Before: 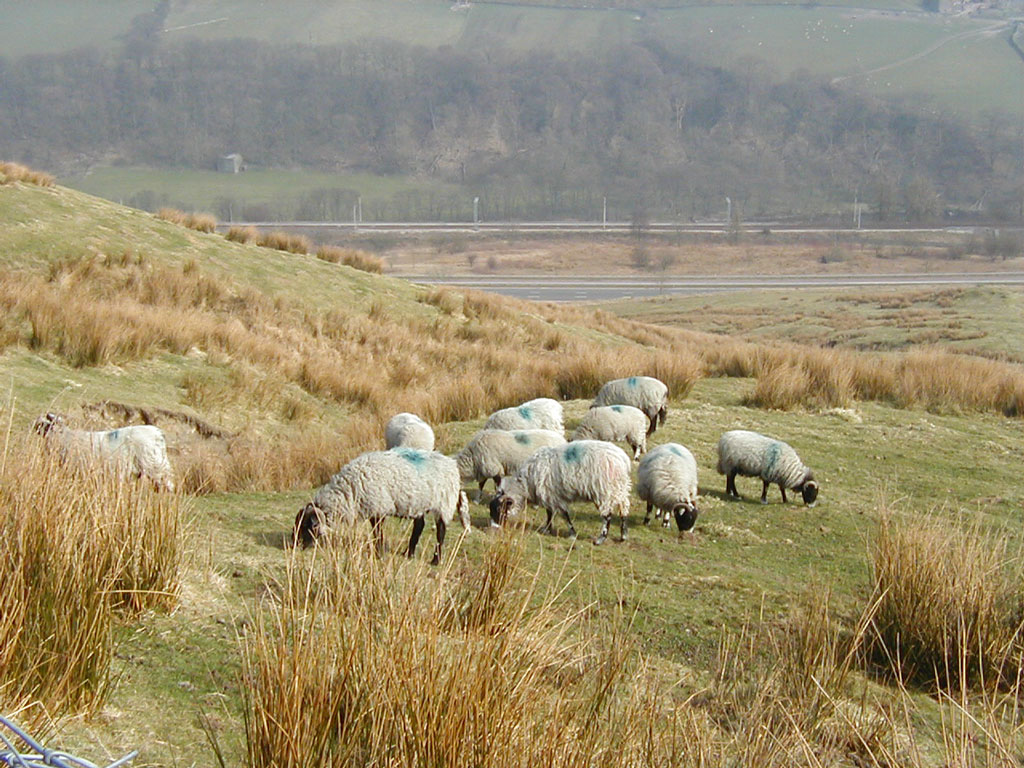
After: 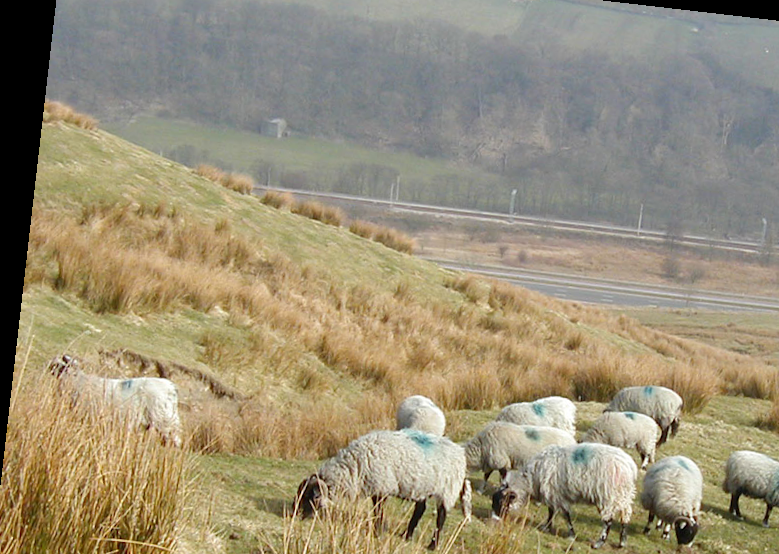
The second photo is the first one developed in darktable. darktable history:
crop and rotate: angle -6.57°, left 2.167%, top 6.964%, right 27.274%, bottom 30.03%
